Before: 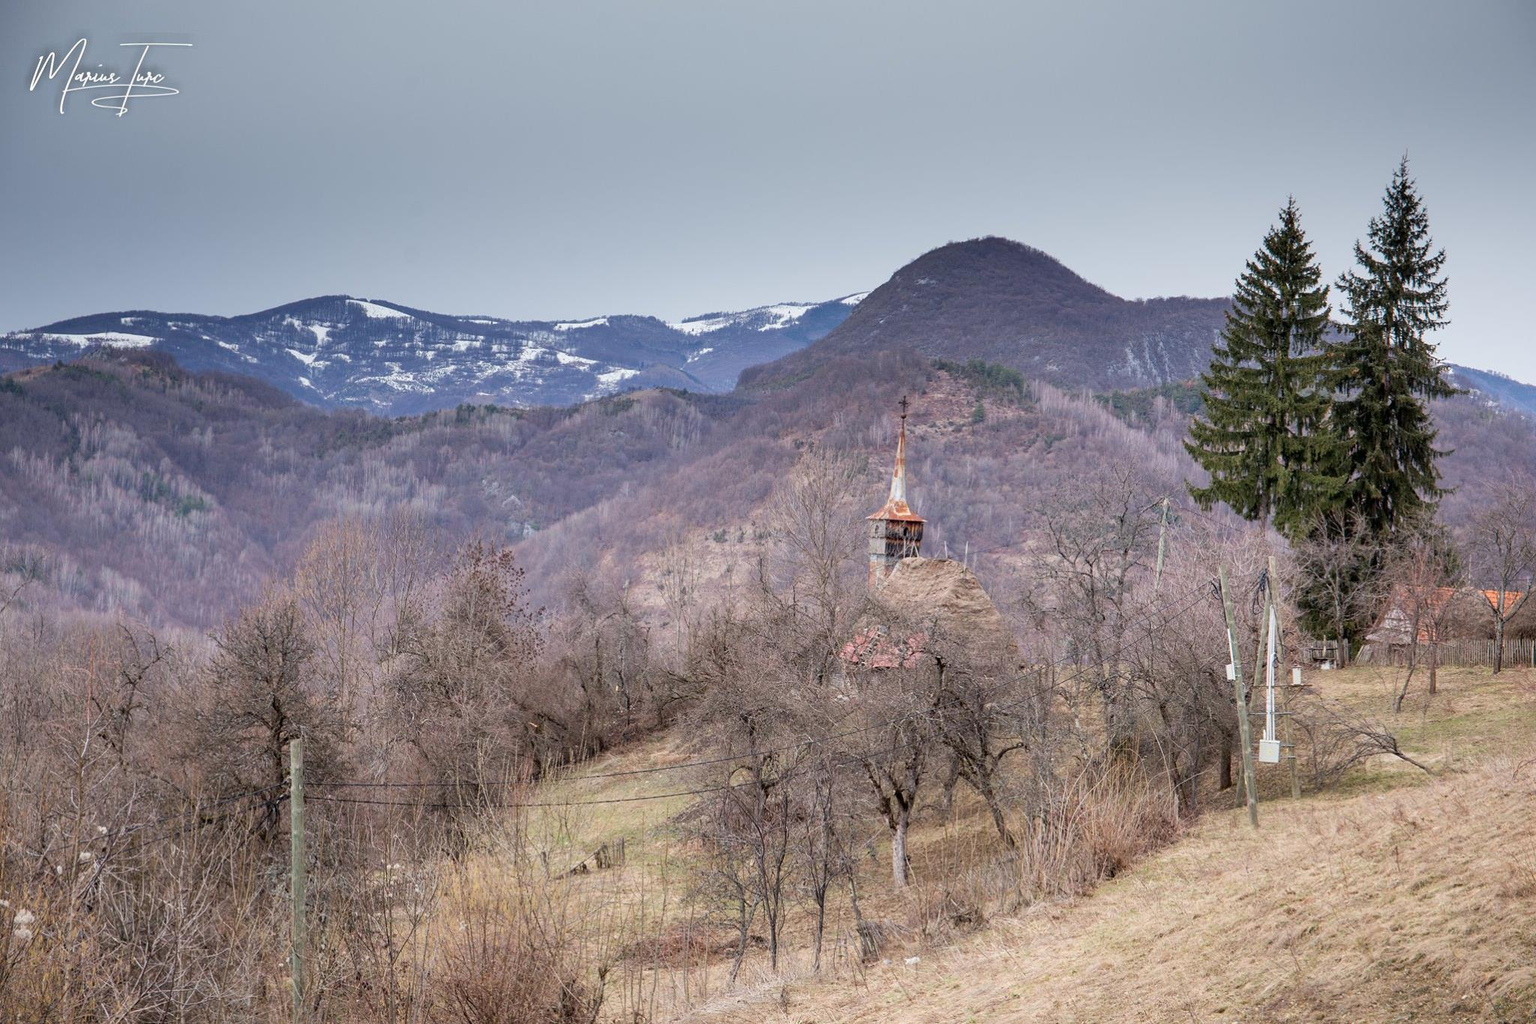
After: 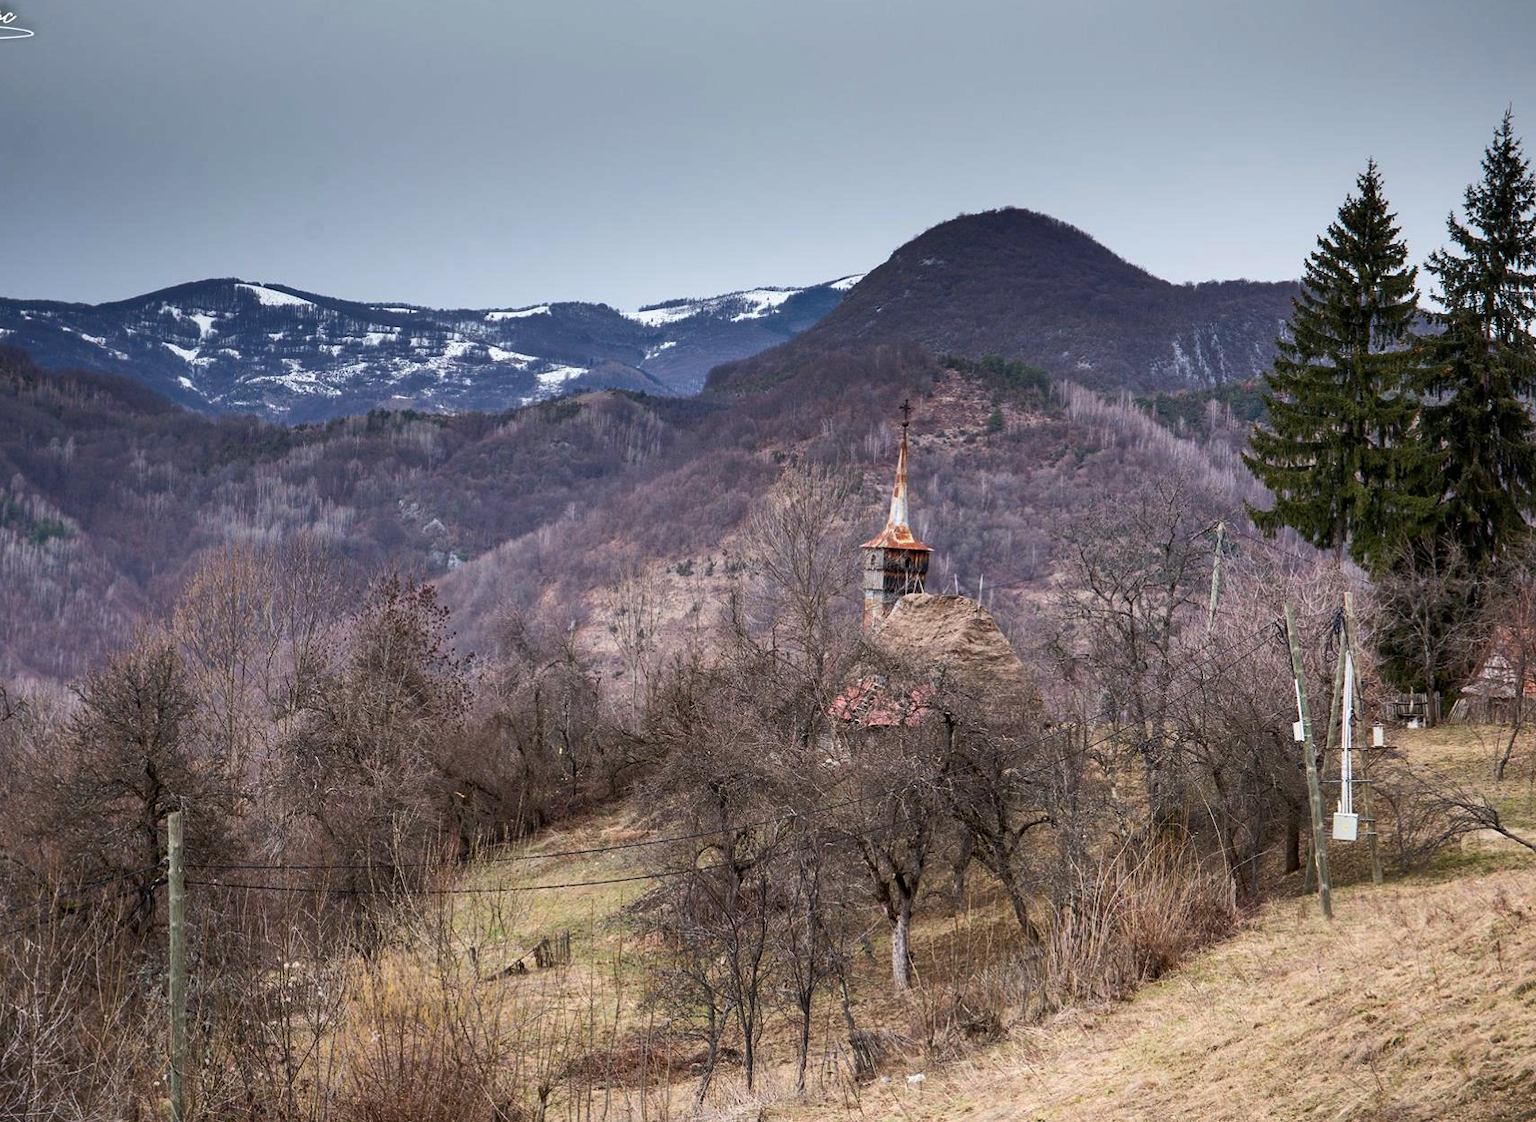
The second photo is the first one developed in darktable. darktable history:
crop: left 9.817%, top 6.27%, right 7.011%, bottom 2.515%
color balance rgb: shadows lift › chroma 0.694%, shadows lift › hue 111.76°, global offset › hue 169.96°, perceptual saturation grading › global saturation 29.633%, perceptual brilliance grading › highlights 4.188%, perceptual brilliance grading › mid-tones -18.808%, perceptual brilliance grading › shadows -41.63%
tone equalizer: mask exposure compensation -0.491 EV
